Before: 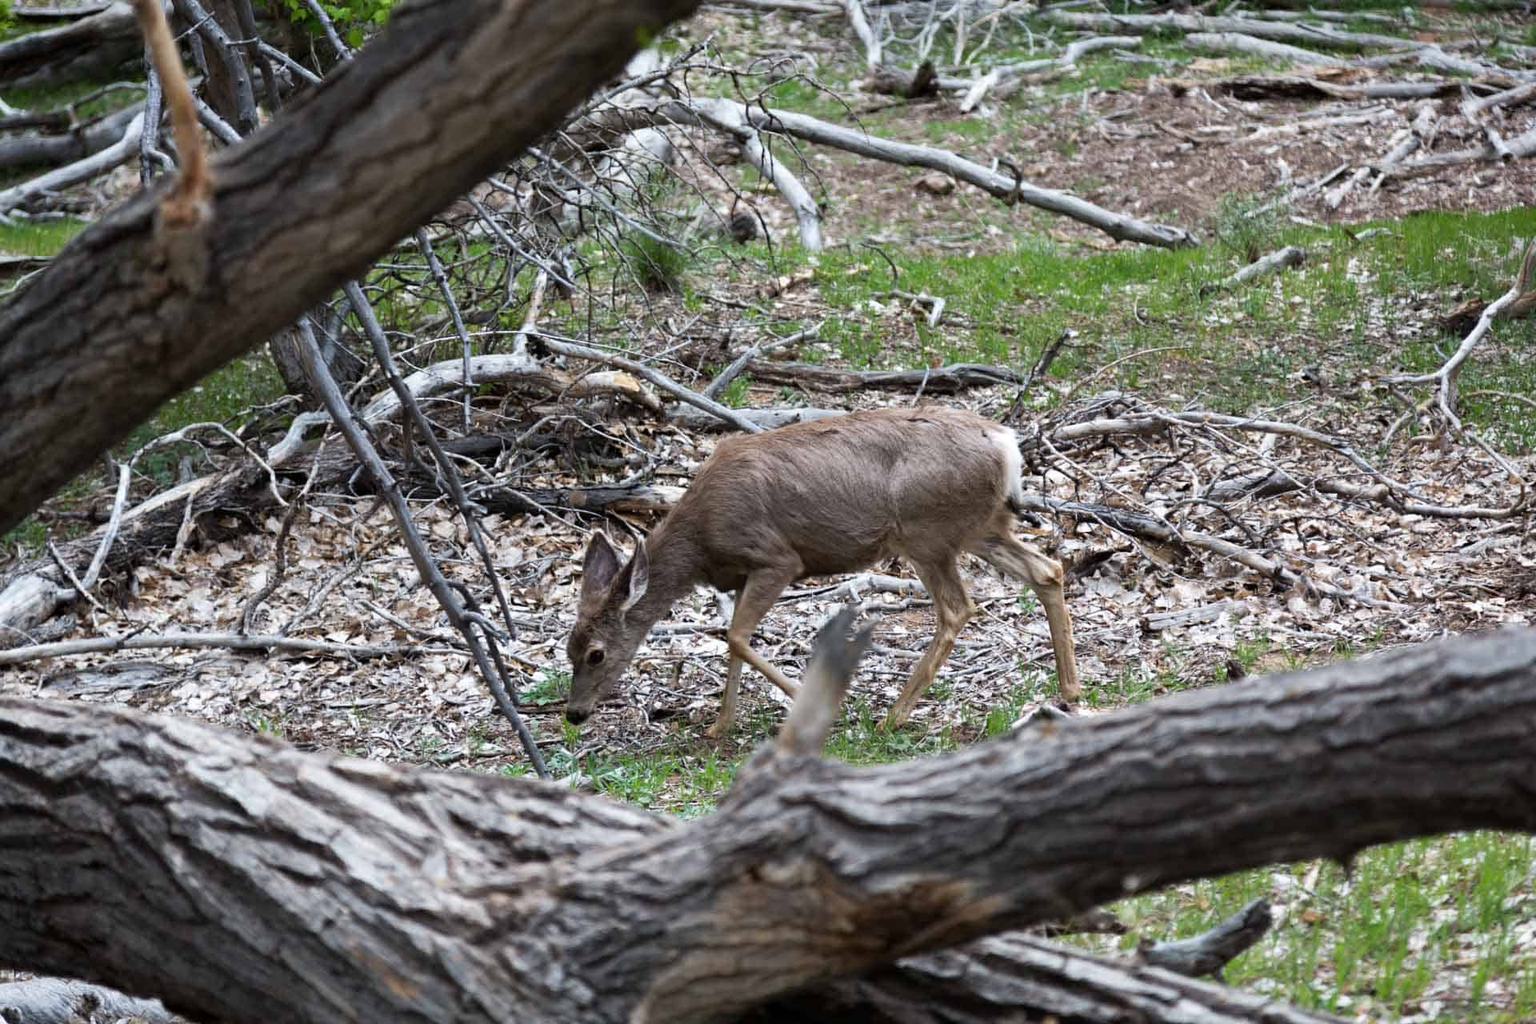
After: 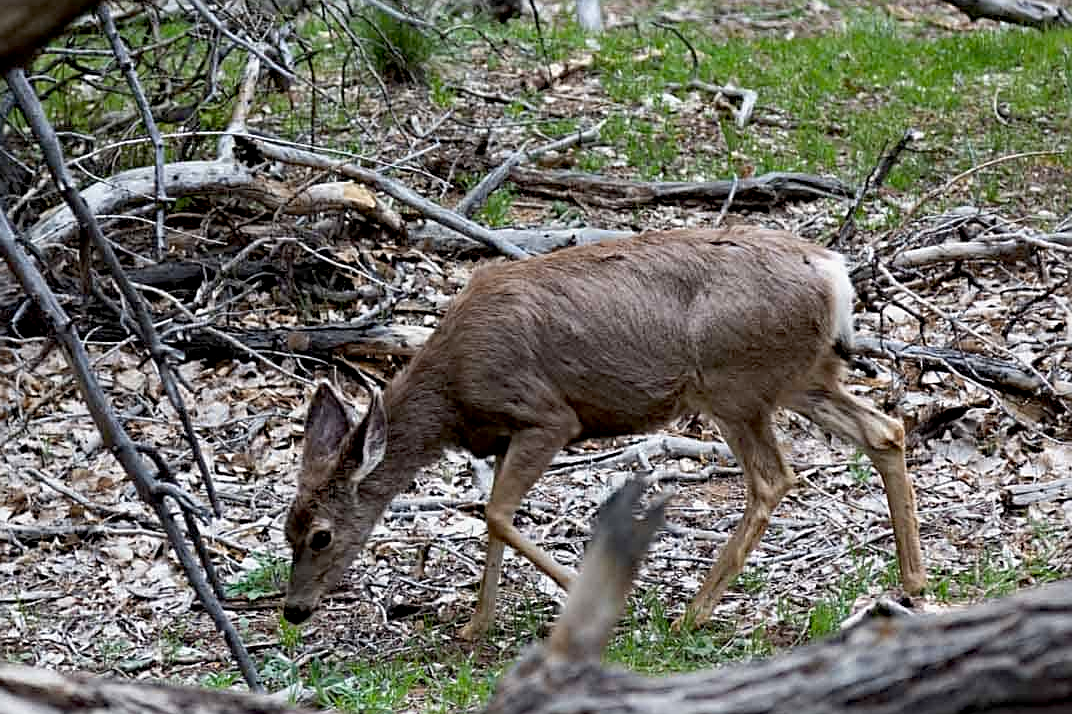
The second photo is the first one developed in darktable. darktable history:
haze removal: compatibility mode true, adaptive false
crop and rotate: left 22.13%, top 22.054%, right 22.026%, bottom 22.102%
sharpen: on, module defaults
exposure: black level correction 0.009, exposure -0.159 EV, compensate highlight preservation false
